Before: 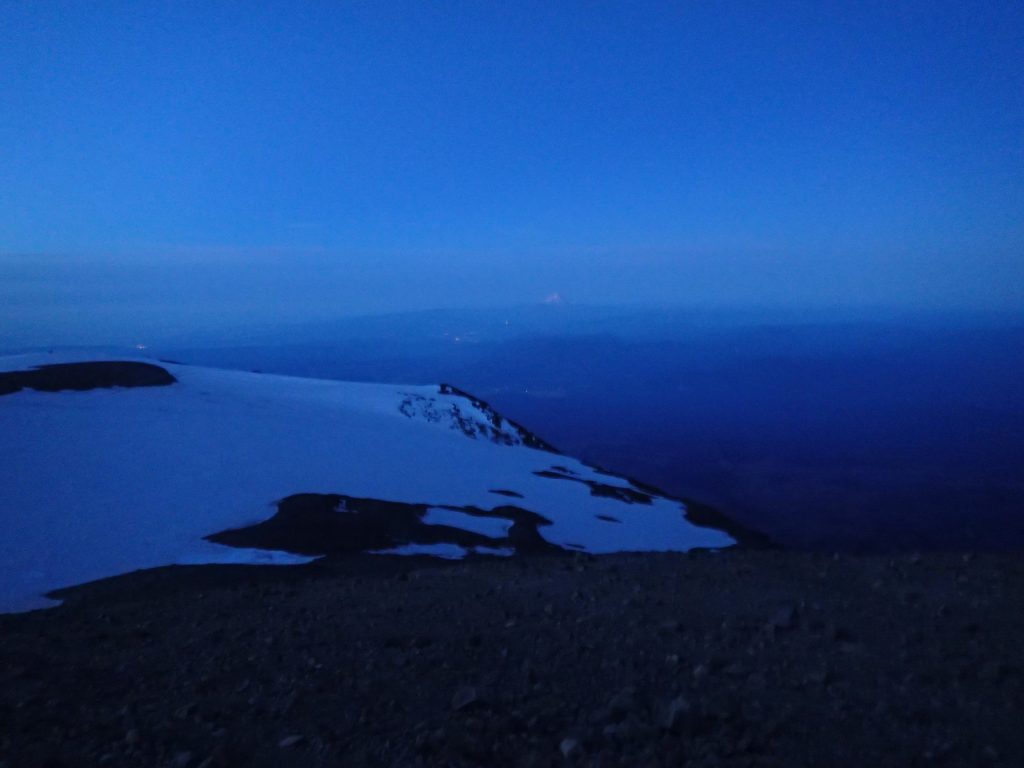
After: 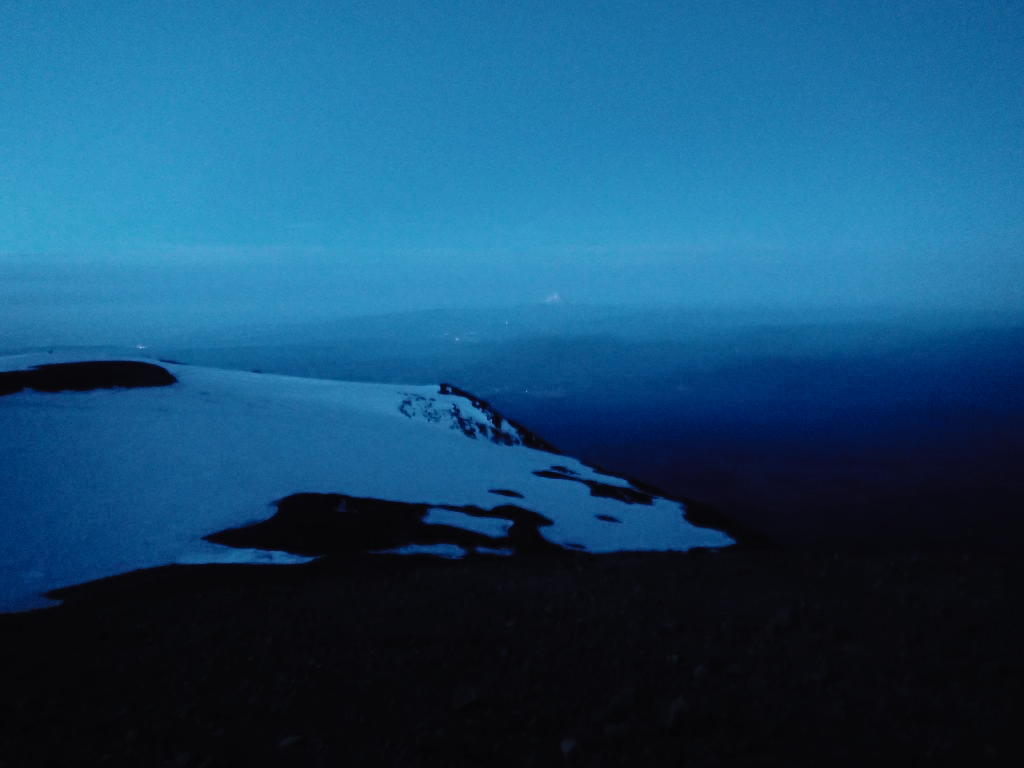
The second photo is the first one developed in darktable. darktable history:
tone curve: curves: ch0 [(0, 0) (0.003, 0.002) (0.011, 0.005) (0.025, 0.011) (0.044, 0.017) (0.069, 0.021) (0.1, 0.027) (0.136, 0.035) (0.177, 0.05) (0.224, 0.076) (0.277, 0.126) (0.335, 0.212) (0.399, 0.333) (0.468, 0.473) (0.543, 0.627) (0.623, 0.784) (0.709, 0.9) (0.801, 0.963) (0.898, 0.988) (1, 1)], preserve colors none
color look up table: target L [95.95, 68.89, 74.58, 58.76, 51.68, 65.63, 56.9, 59.02, 62.62, 54.89, 42.47, 27.99, 200.02, 73.53, 63.97, 55.35, 53.98, 47.22, 38.91, 50.84, 40.52, 31.5, 15.34, 5.643, 0.155, 84.44, 80.03, 70.54, 69.2, 44.59, 57.74, 50.17, 46.55, 47.75, 39.78, 36.25, 34.62, 38.98, 38.07, 25.01, 36.32, 17.11, 78.87, 58.72, 68.34, 56.71, 46.51, 33.6, 41.55], target a [-1.479, 2.154, 0.035, -18.63, -25.09, -1.71, -24.32, -16.03, -1.112, -18.65, -19.01, -19.54, 0, 11.46, 9.985, 9.771, 24.97, 25.66, 30.95, 19.83, 12.29, 19.48, -0.131, 8.792, 0.75, 2.121, 12.26, 15.73, -6.536, 39.73, 20.88, 31.93, 6.916, -5.949, 34.36, 29.71, 29.3, 1.072, -0.944, 21.13, 1.502, 34.88, -18.92, -17.43, -17.11, -15.5, -12.56, -8.405, -5.774], target b [19.88, 46.29, 30.23, -11.14, 27.95, 41.69, 19.43, 16.5, 6.644, -6.654, 11.91, 14.21, 0, 6.883, 26.59, 33.65, -1.395, 30.78, 33.71, 2.652, 29.28, 34.85, 5.855, 3.664, -0.567, -2.869, -7.969, -16.29, -17.09, -23.14, -18.2, -15.05, -11.88, -19.81, -24.83, 5.839, -10.73, -22.93, -19.45, -26.9, -21.06, -36.63, -15.19, -14.29, -7.516, -14.47, -8.544, -4.764, -15.22], num patches 49
